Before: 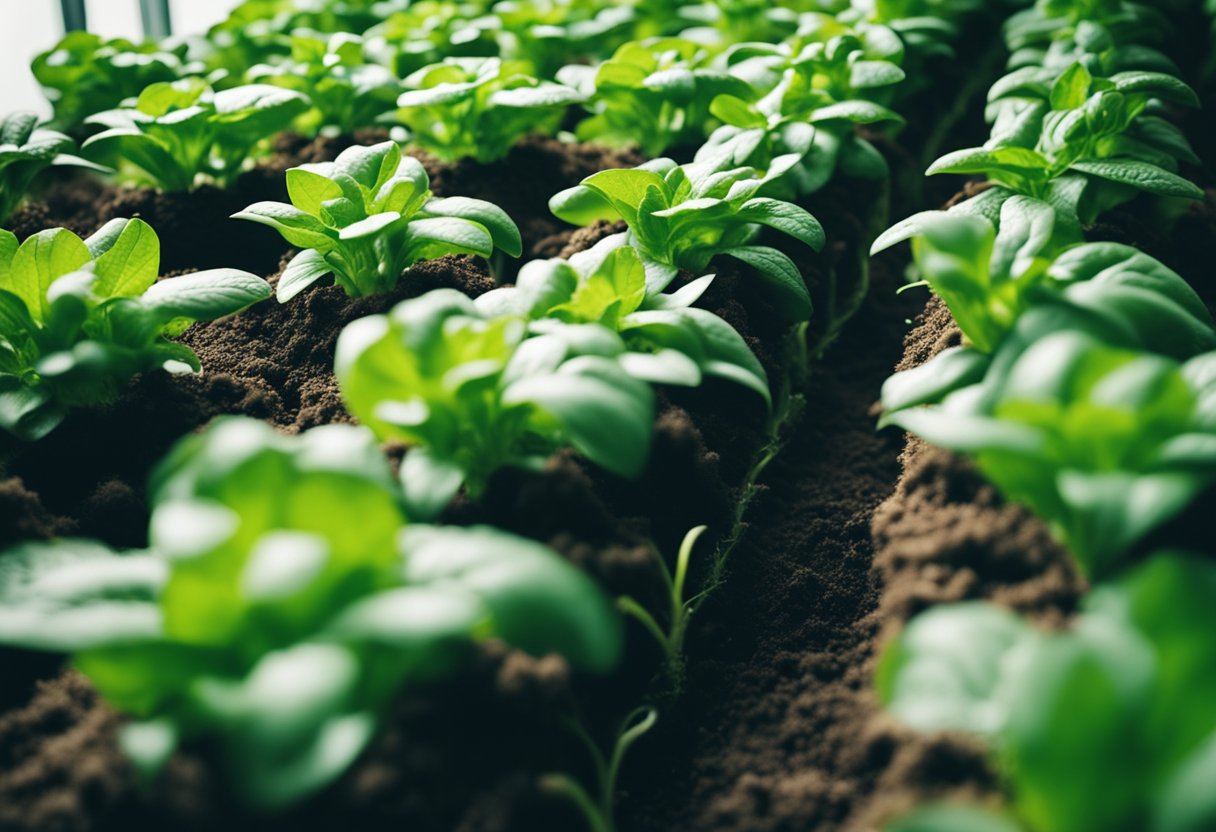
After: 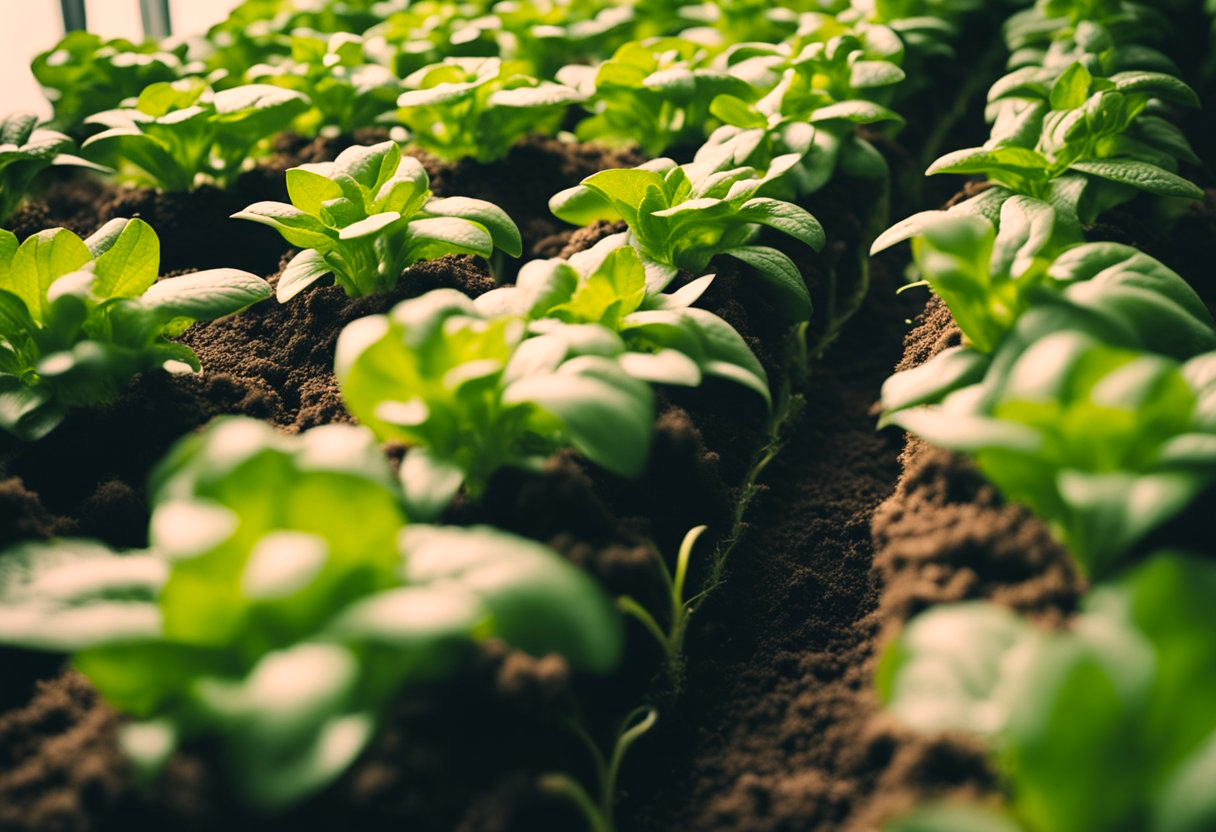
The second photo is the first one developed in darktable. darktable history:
color correction: highlights a* 17.52, highlights b* 18.43
